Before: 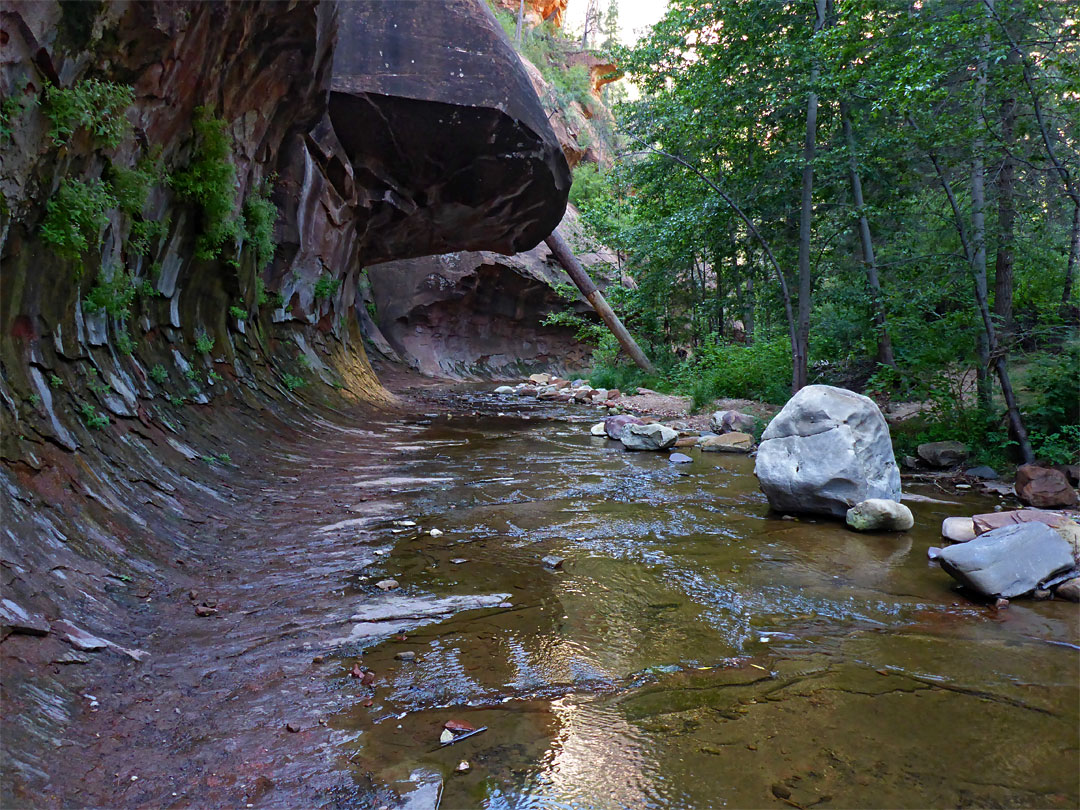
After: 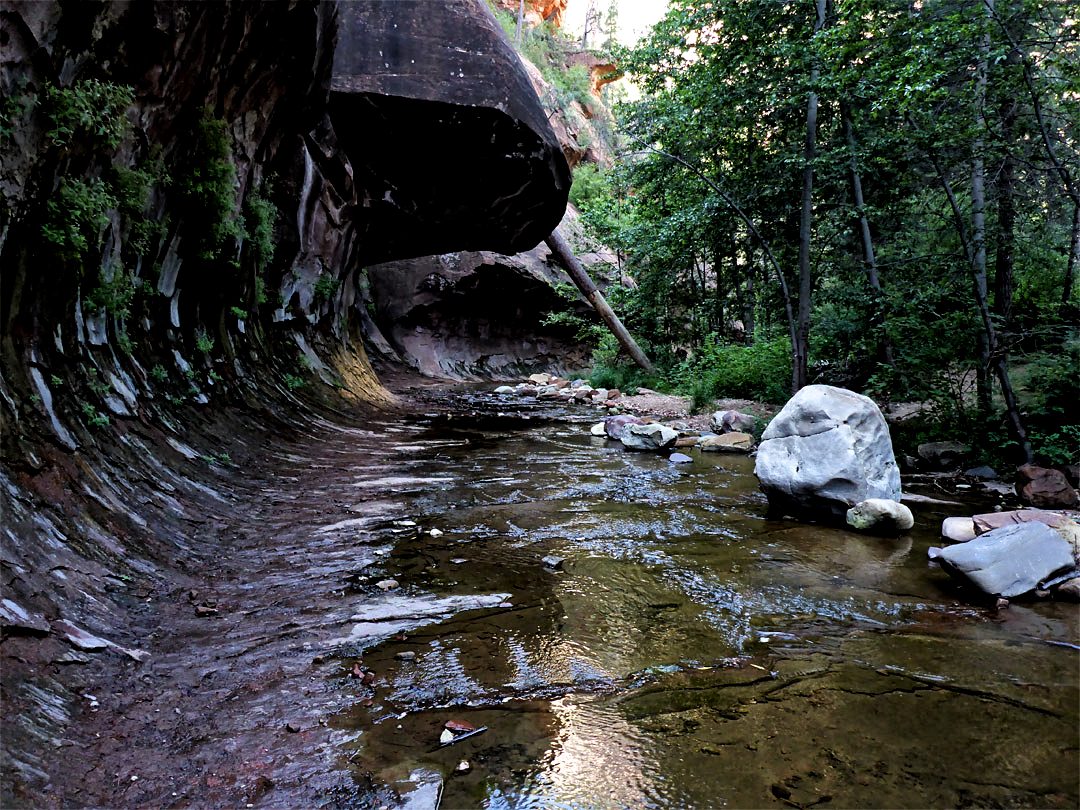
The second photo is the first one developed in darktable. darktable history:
local contrast: mode bilateral grid, contrast 20, coarseness 49, detail 119%, midtone range 0.2
filmic rgb: black relative exposure -5.51 EV, white relative exposure 2.52 EV, target black luminance 0%, hardness 4.55, latitude 67.02%, contrast 1.445, shadows ↔ highlights balance -3.99%
